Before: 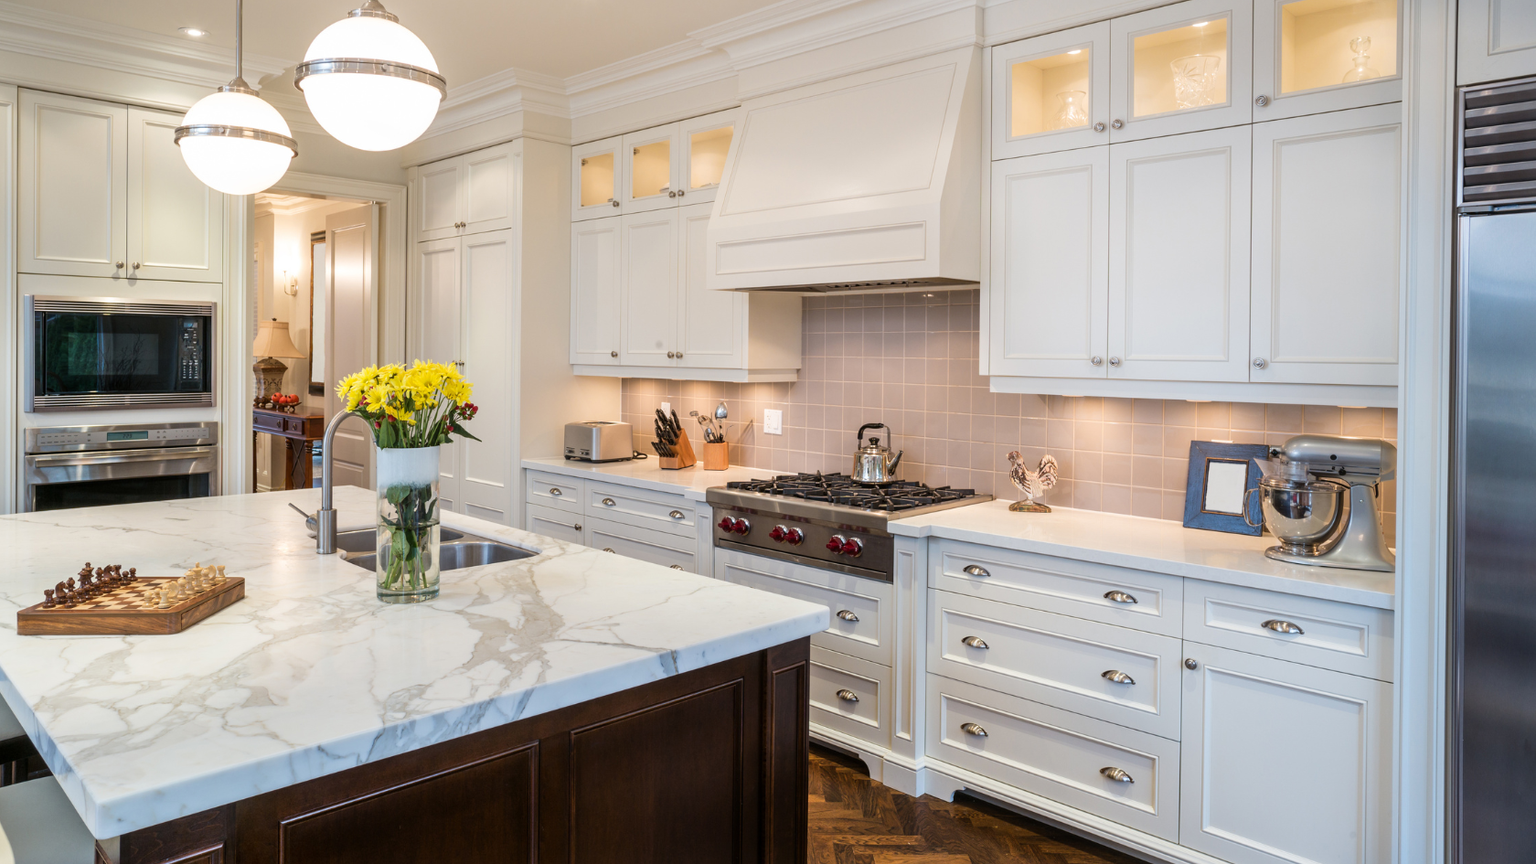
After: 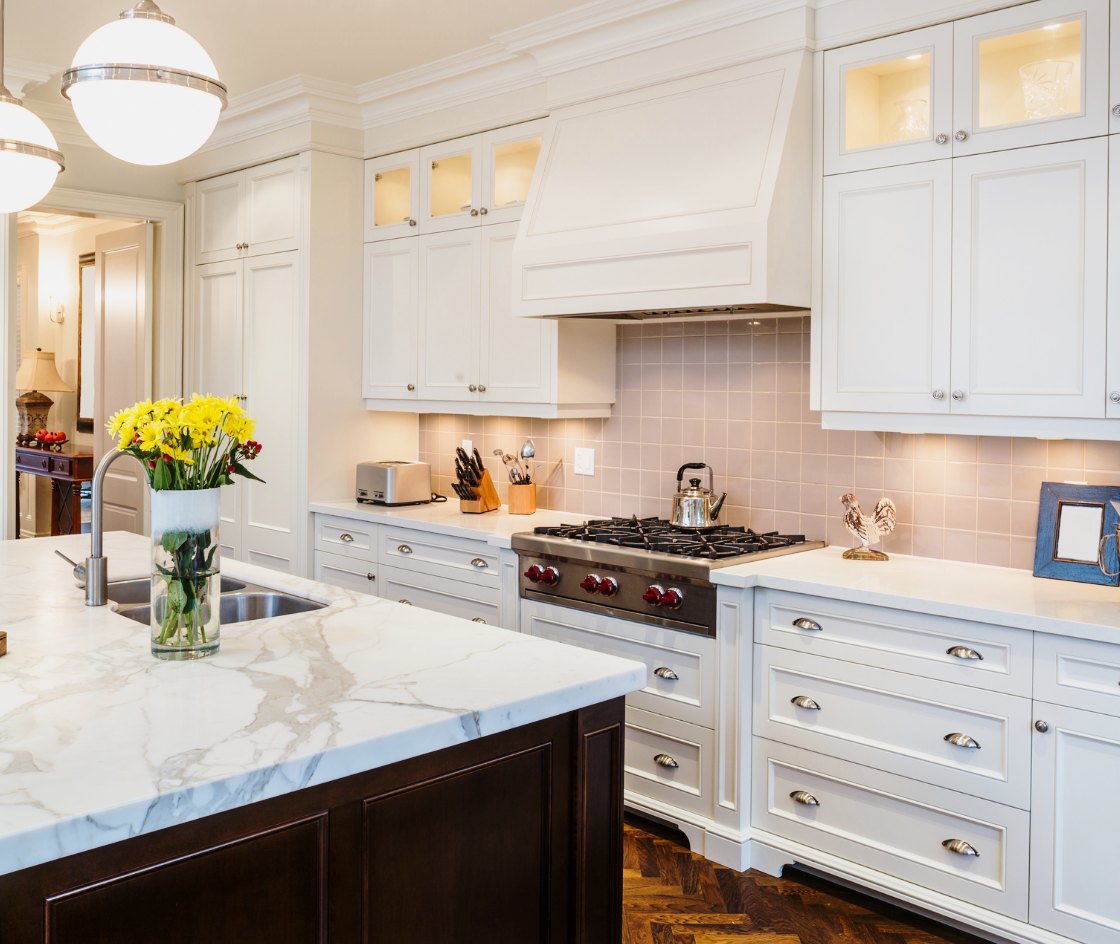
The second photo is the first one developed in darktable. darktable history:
crop and rotate: left 15.548%, right 17.781%
base curve: curves: ch0 [(0, 0) (0.028, 0.03) (0.121, 0.232) (0.46, 0.748) (0.859, 0.968) (1, 1)], preserve colors none
exposure: exposure -0.579 EV, compensate highlight preservation false
